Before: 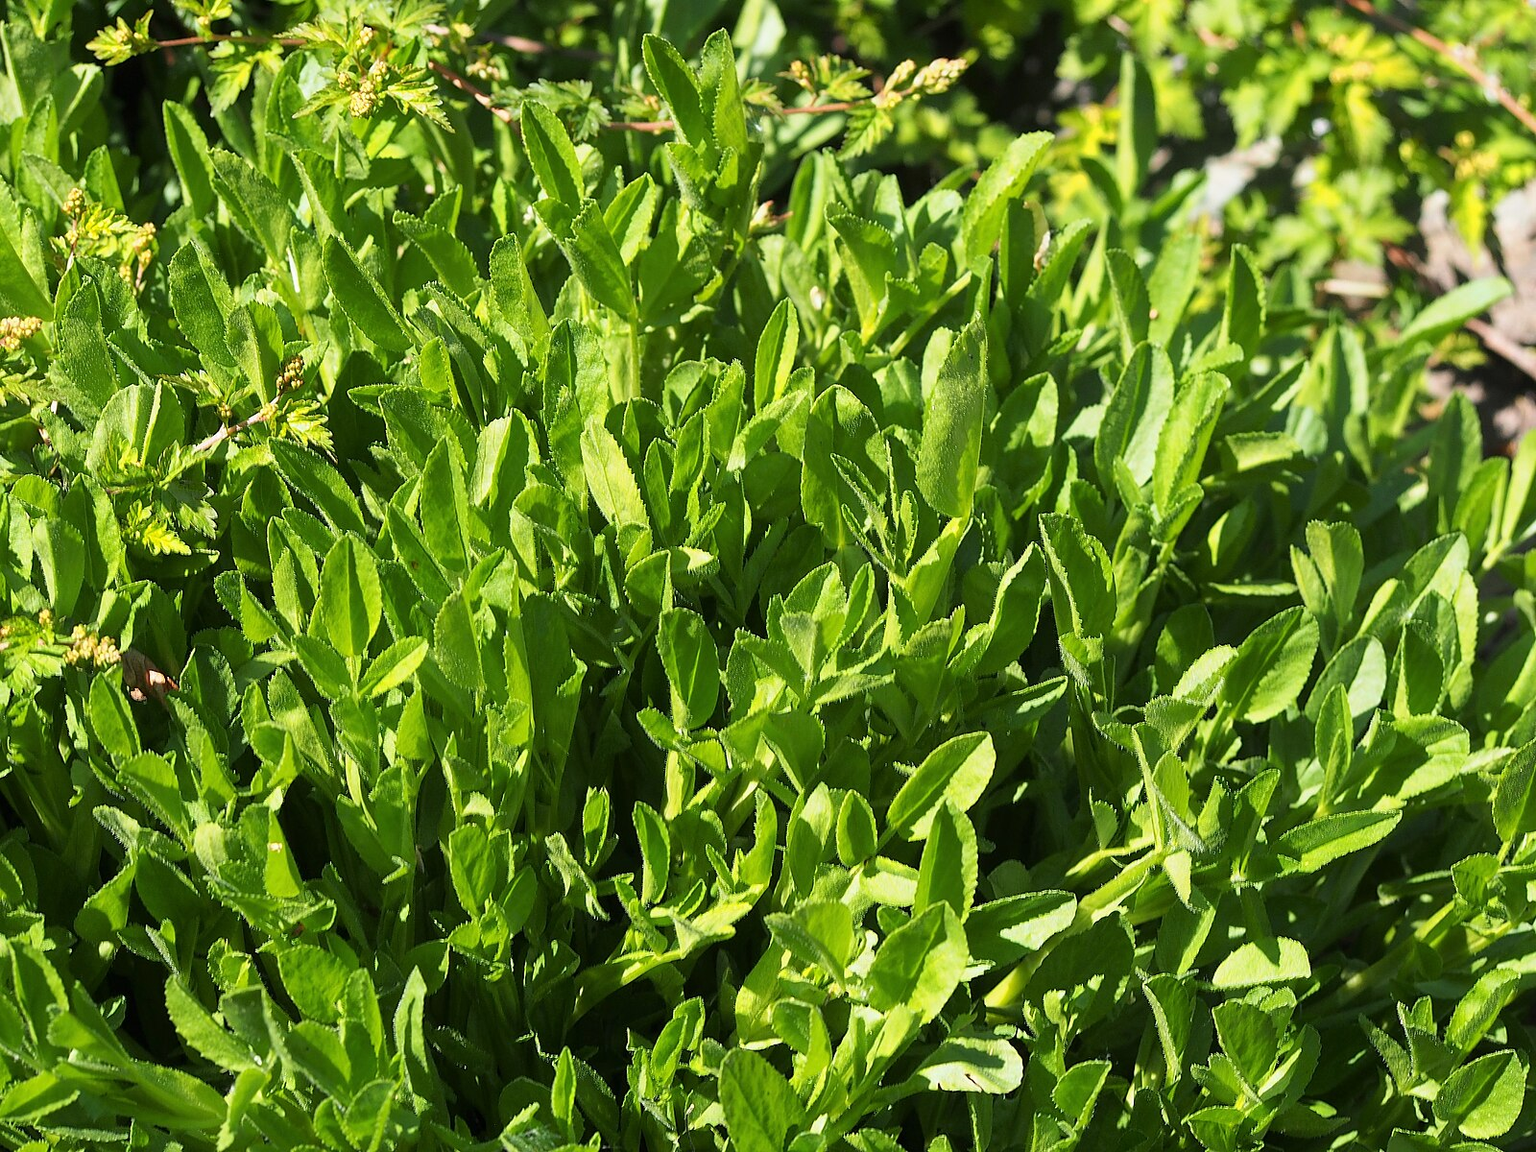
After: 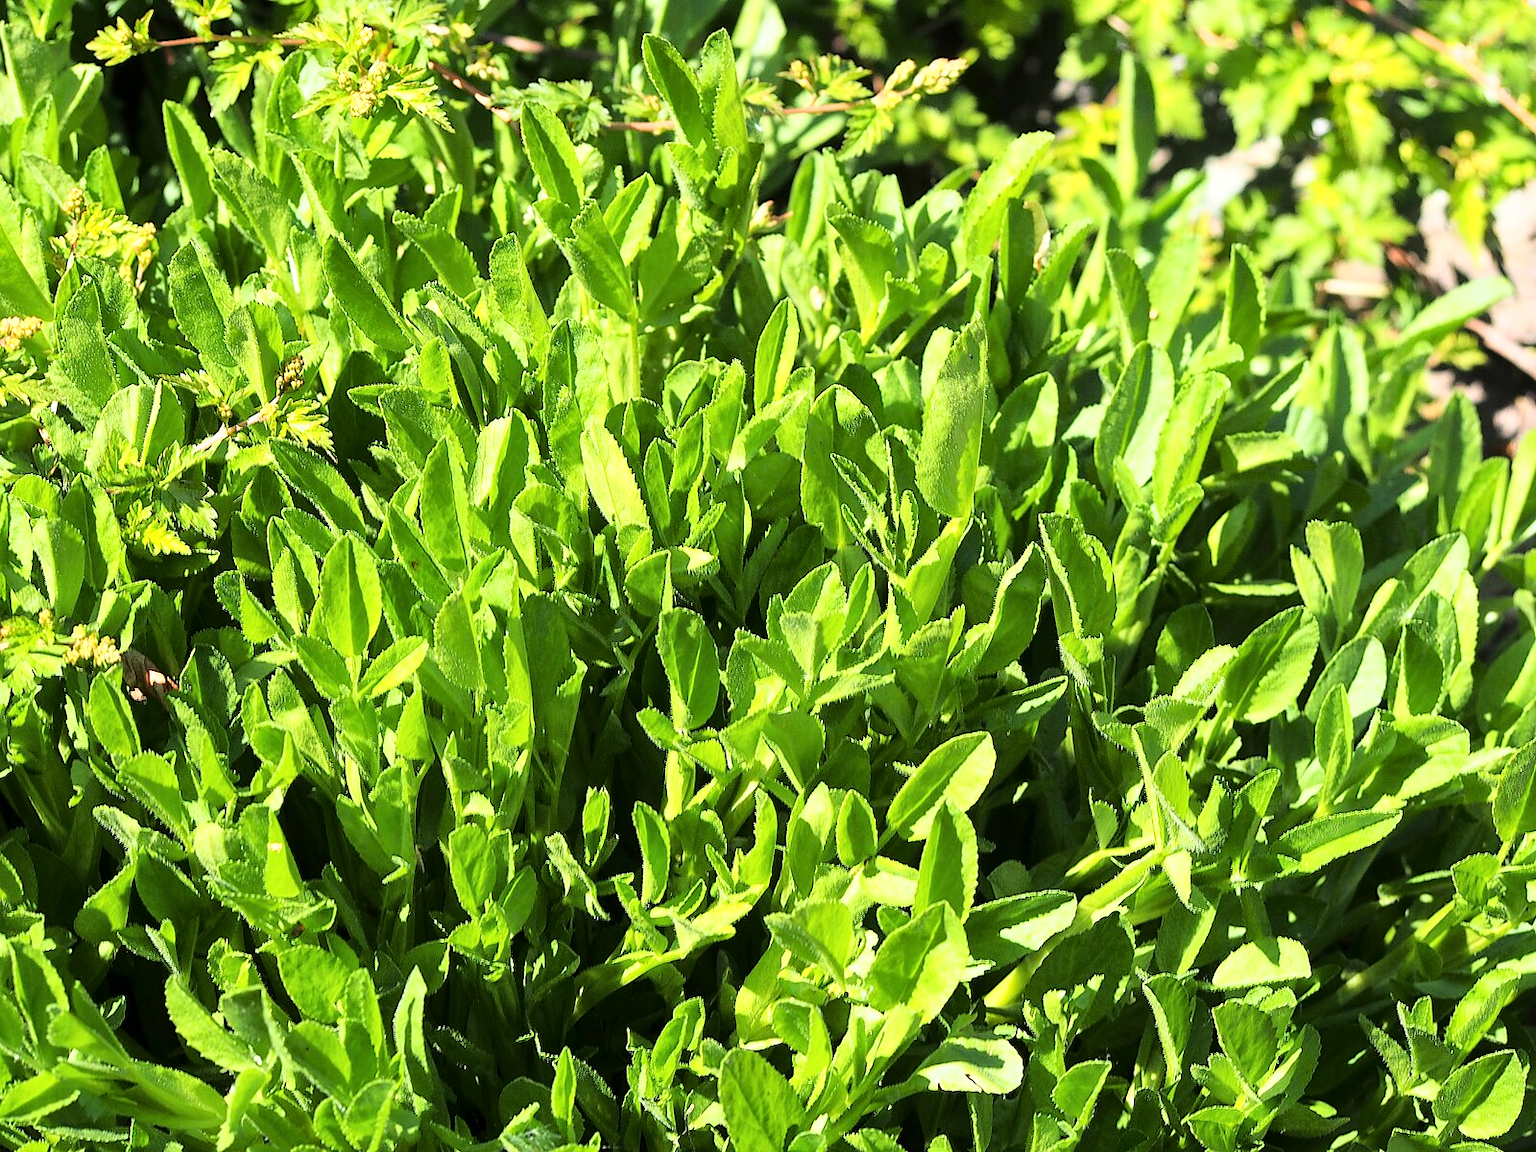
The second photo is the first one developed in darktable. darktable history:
base curve: curves: ch0 [(0, 0) (0.028, 0.03) (0.121, 0.232) (0.46, 0.748) (0.859, 0.968) (1, 1)]
local contrast: mode bilateral grid, contrast 20, coarseness 50, detail 119%, midtone range 0.2
